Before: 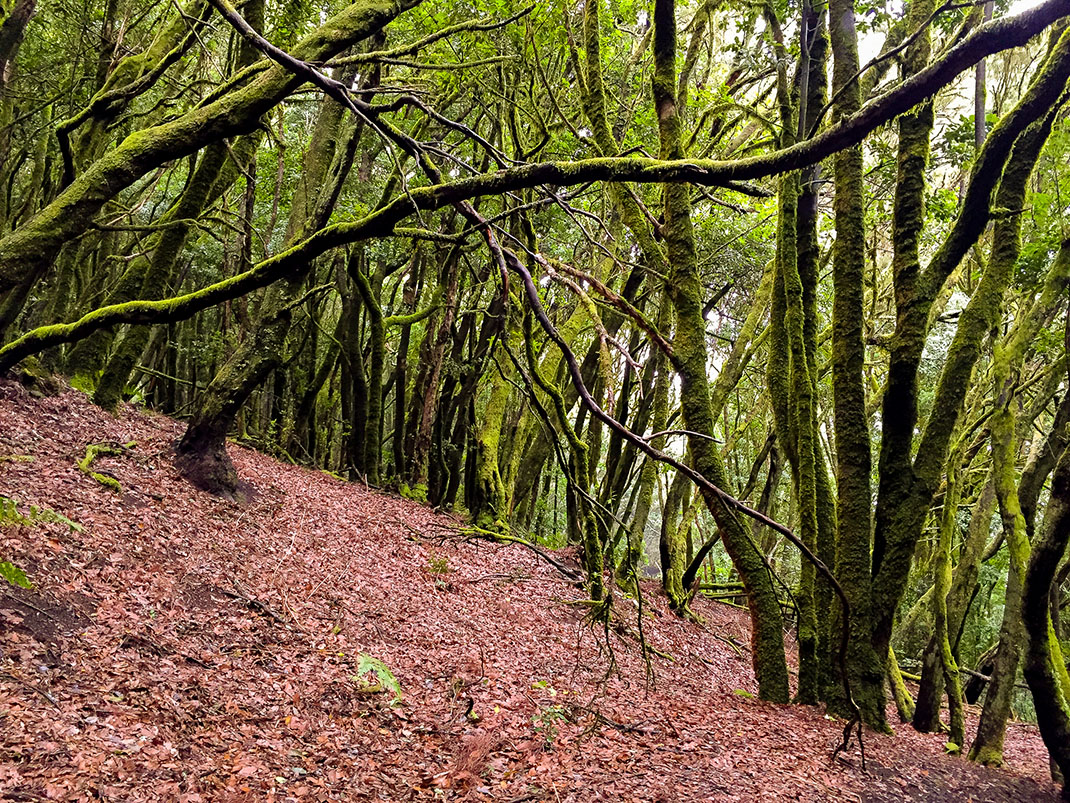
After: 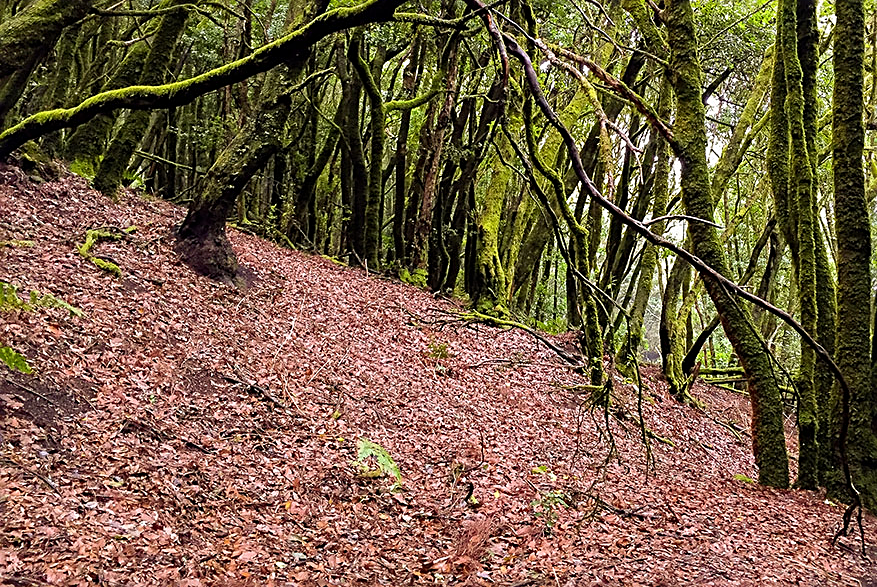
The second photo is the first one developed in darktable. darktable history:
crop: top 26.775%, right 18%
sharpen: on, module defaults
